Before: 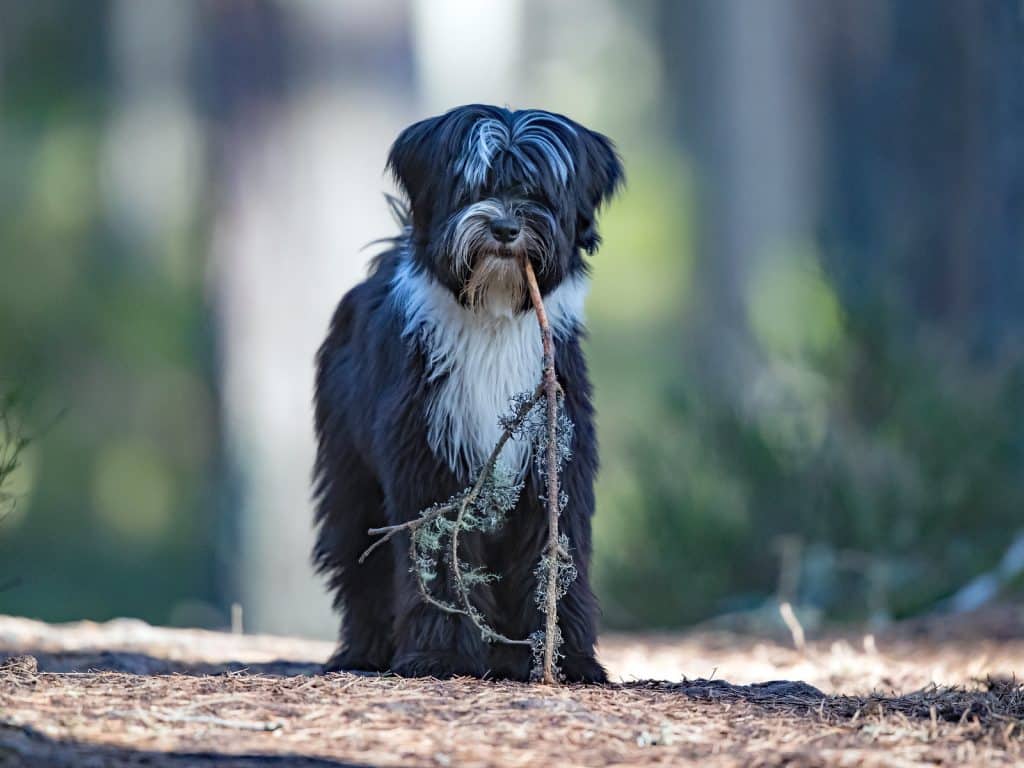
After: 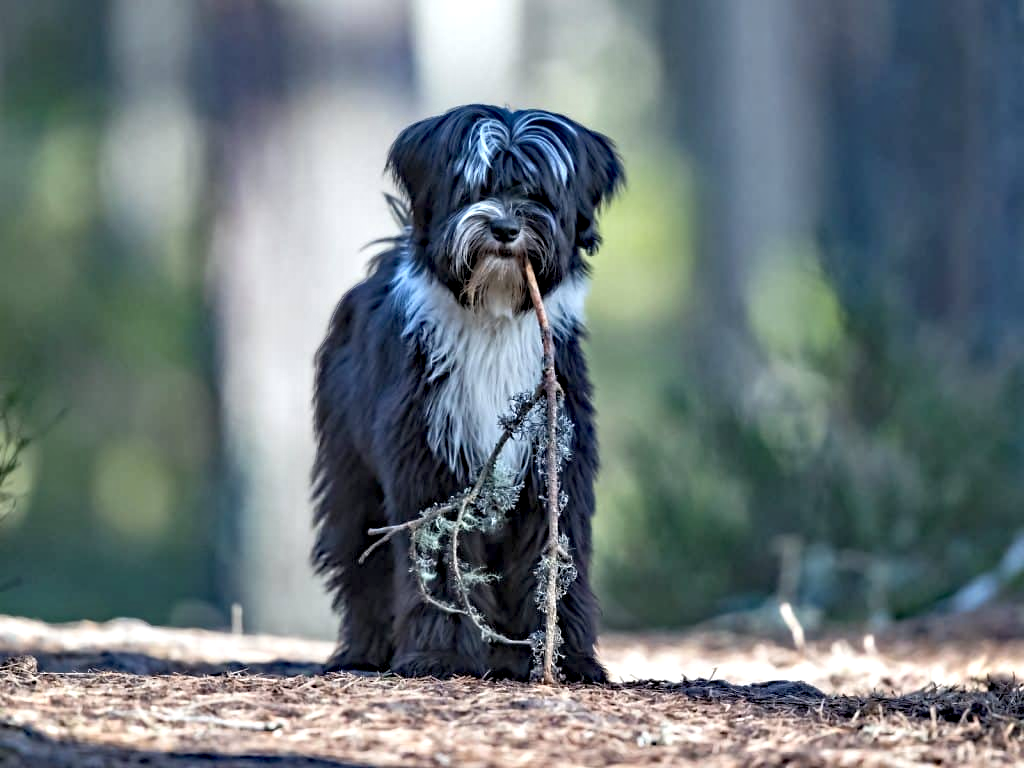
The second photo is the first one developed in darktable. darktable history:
contrast equalizer: octaves 7, y [[0.511, 0.558, 0.631, 0.632, 0.559, 0.512], [0.5 ×6], [0.507, 0.559, 0.627, 0.644, 0.647, 0.647], [0 ×6], [0 ×6]]
shadows and highlights: shadows 42.67, highlights 8.45
